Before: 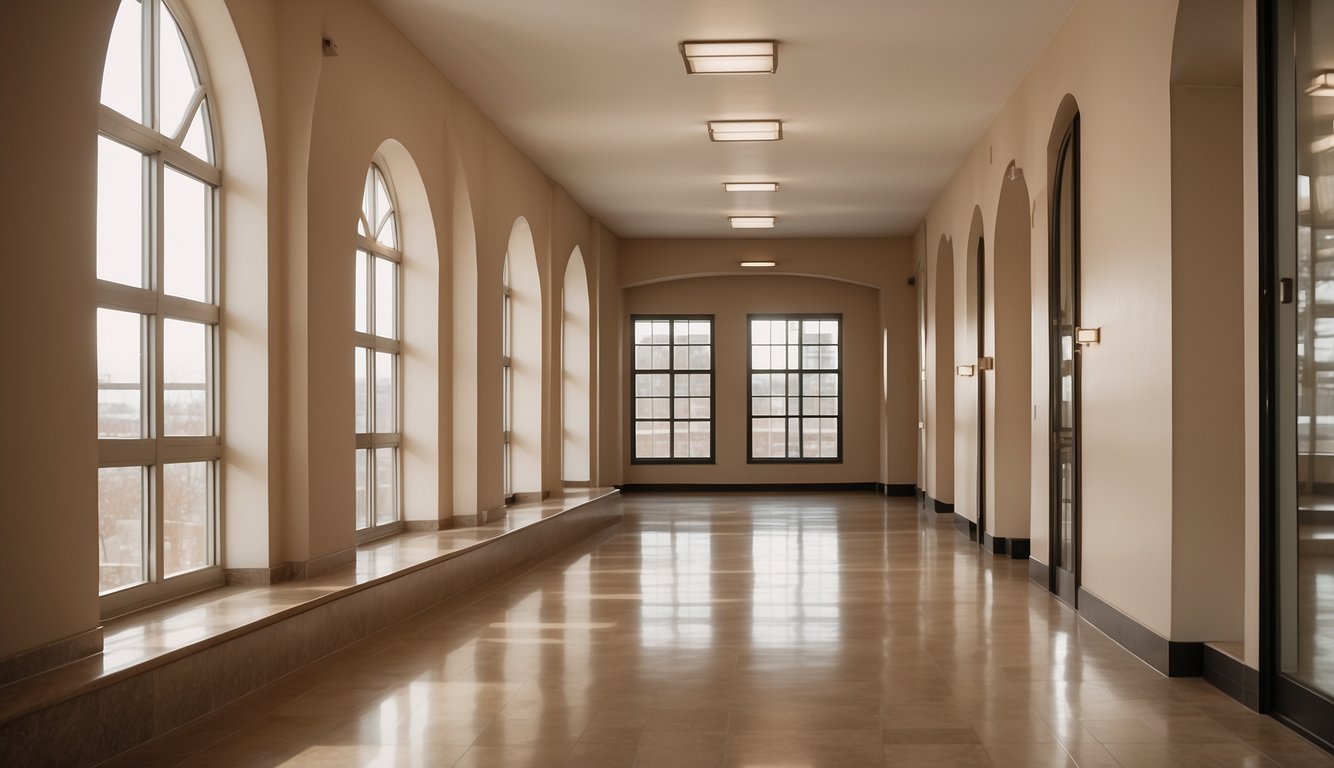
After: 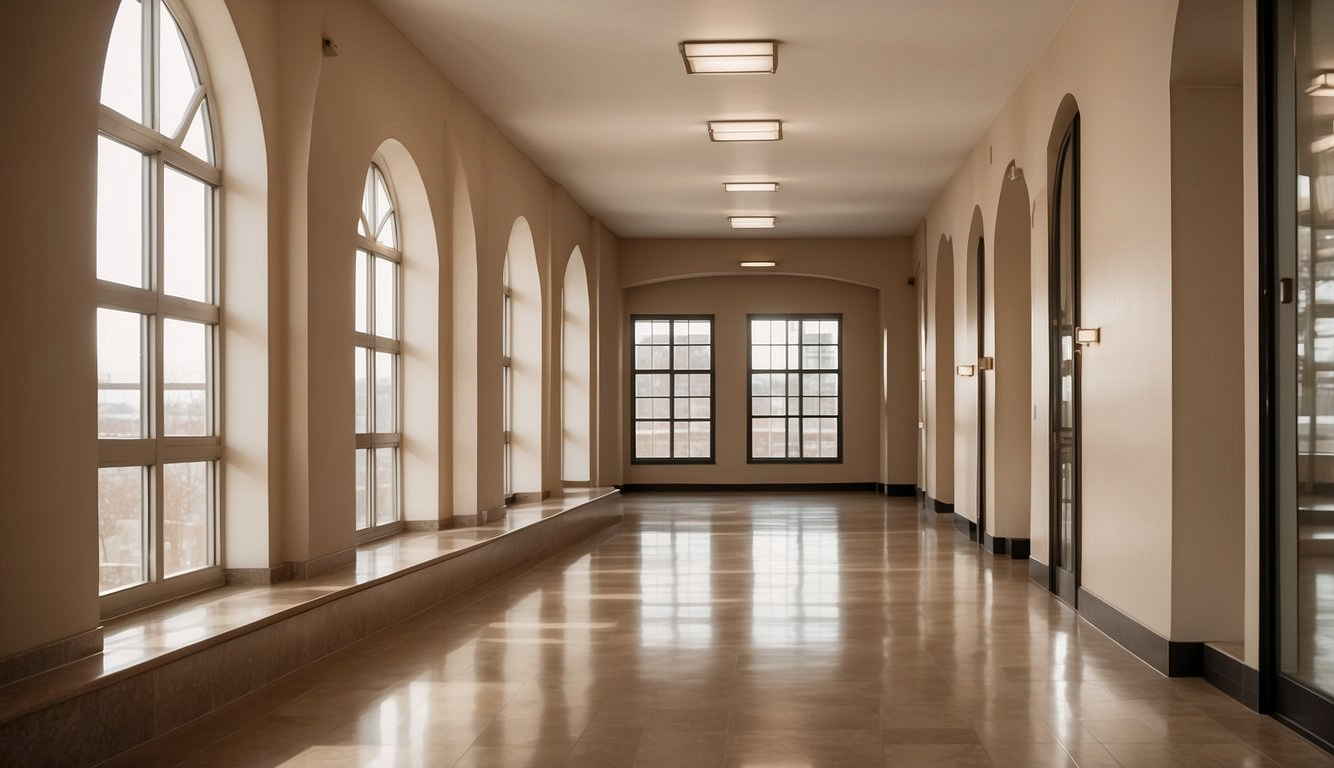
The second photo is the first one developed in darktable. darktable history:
local contrast: highlights 101%, shadows 98%, detail 120%, midtone range 0.2
tone curve: curves: ch0 [(0, 0) (0.003, 0.003) (0.011, 0.011) (0.025, 0.024) (0.044, 0.043) (0.069, 0.068) (0.1, 0.098) (0.136, 0.133) (0.177, 0.173) (0.224, 0.22) (0.277, 0.271) (0.335, 0.328) (0.399, 0.39) (0.468, 0.458) (0.543, 0.563) (0.623, 0.64) (0.709, 0.722) (0.801, 0.809) (0.898, 0.902) (1, 1)], color space Lab, independent channels, preserve colors none
